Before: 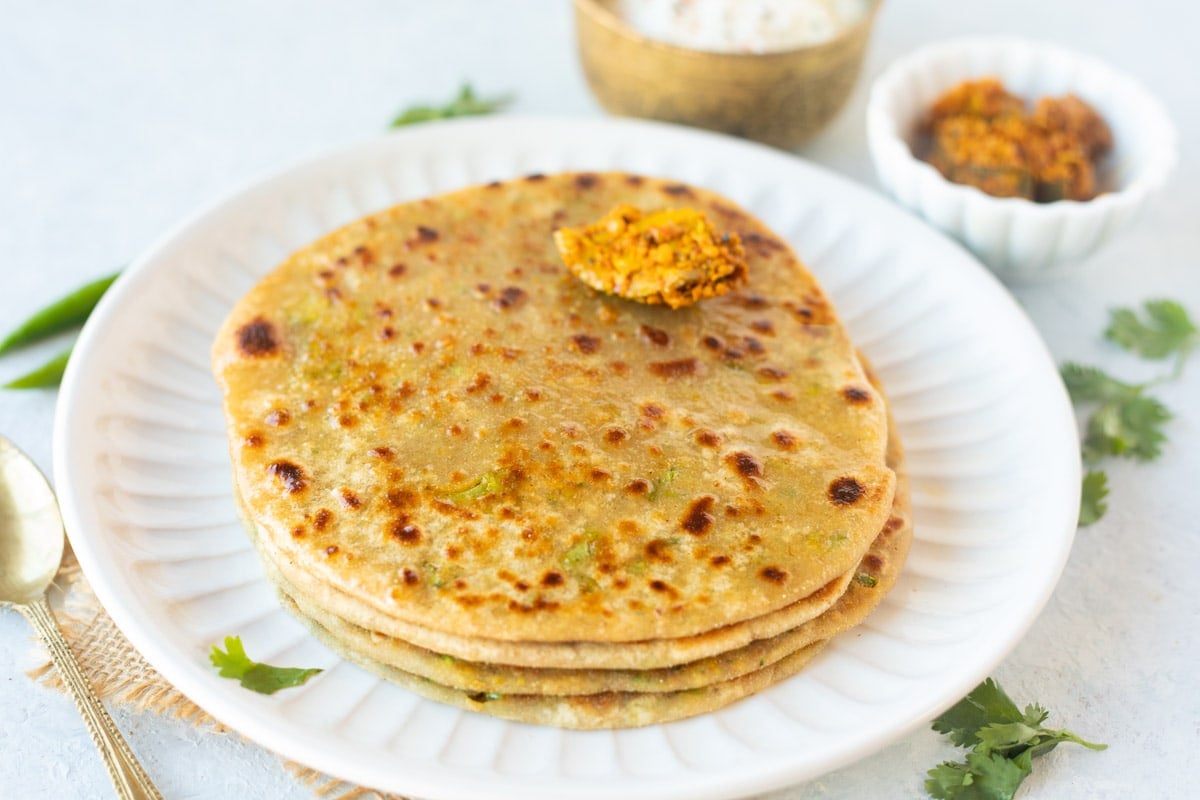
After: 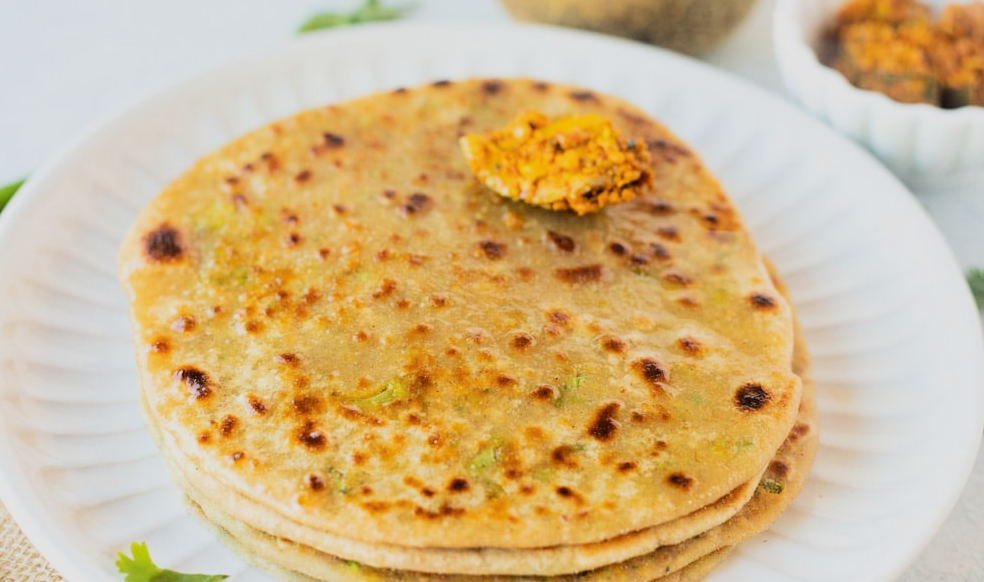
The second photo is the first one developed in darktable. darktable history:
crop: left 7.856%, top 11.836%, right 10.12%, bottom 15.387%
filmic rgb: black relative exposure -5 EV, hardness 2.88, contrast 1.3
